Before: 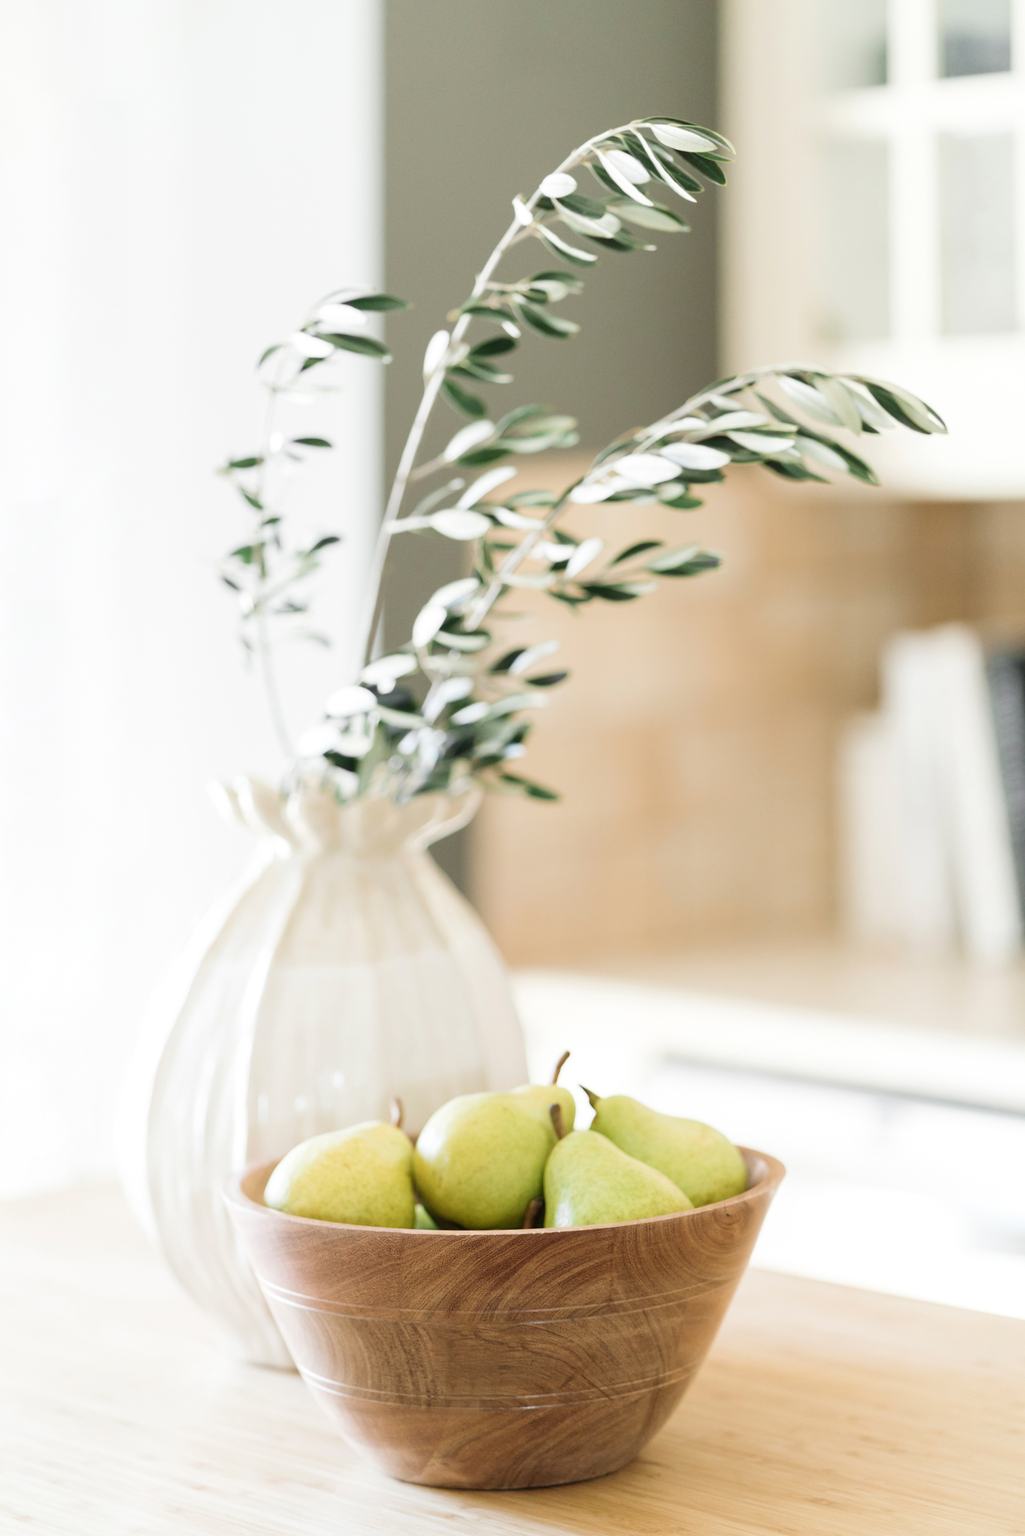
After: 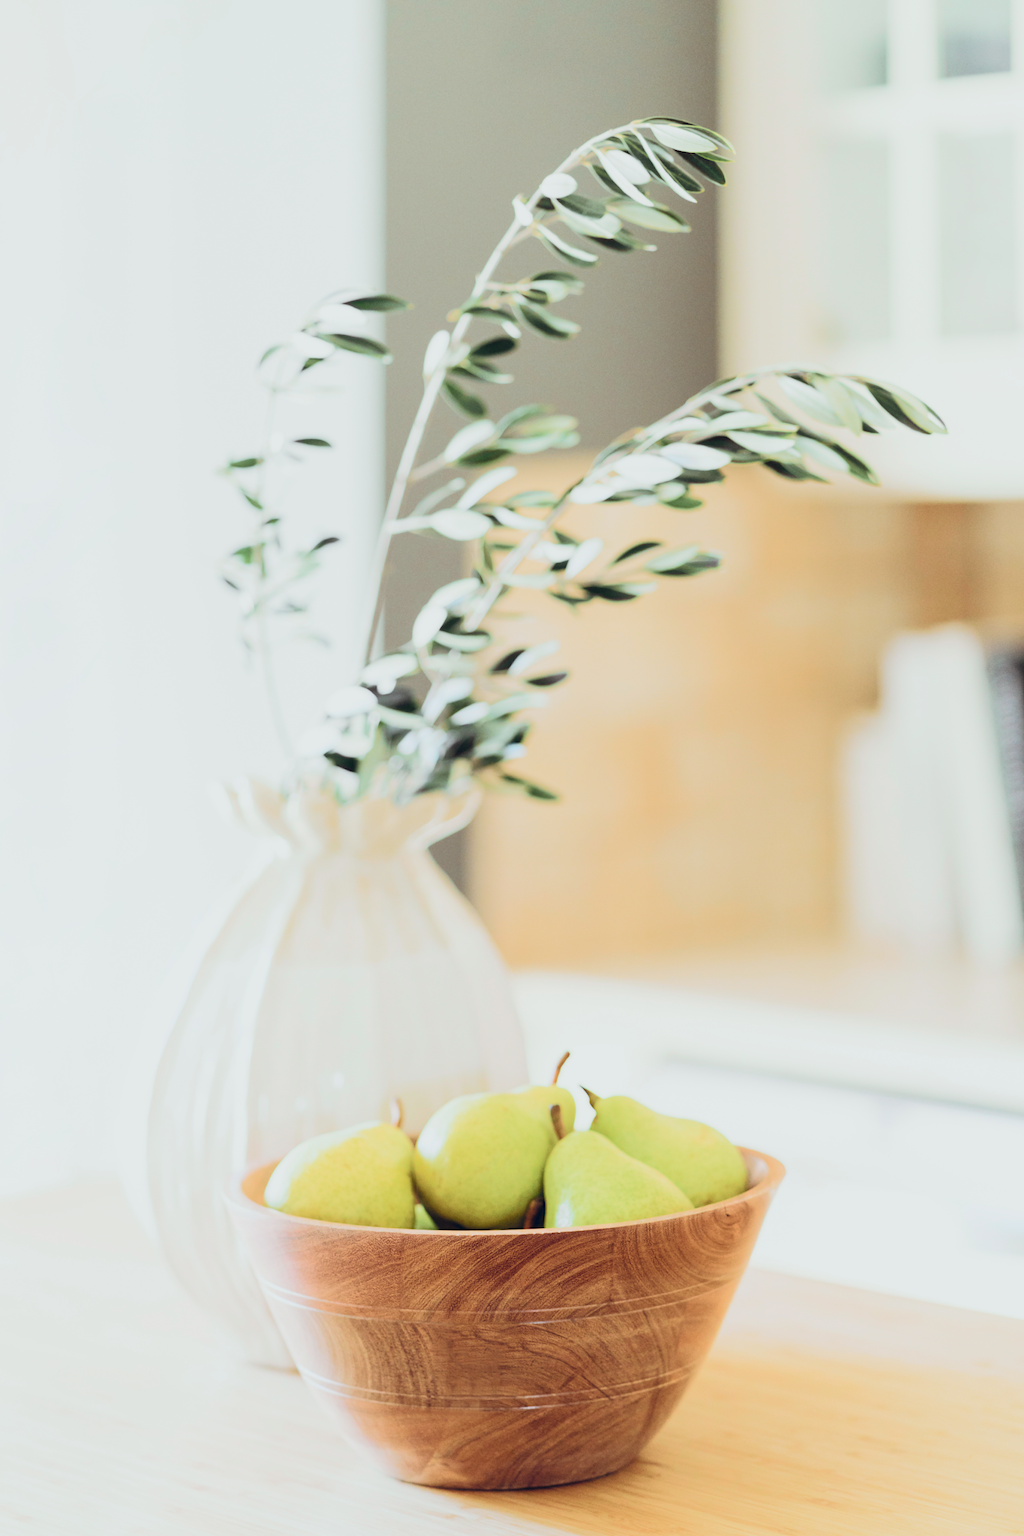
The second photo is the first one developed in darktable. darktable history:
tone curve: curves: ch0 [(0, 0.017) (0.091, 0.046) (0.298, 0.287) (0.439, 0.482) (0.64, 0.729) (0.785, 0.817) (0.995, 0.917)]; ch1 [(0, 0) (0.384, 0.365) (0.463, 0.447) (0.486, 0.474) (0.503, 0.497) (0.526, 0.52) (0.555, 0.564) (0.578, 0.595) (0.638, 0.644) (0.766, 0.773) (1, 1)]; ch2 [(0, 0) (0.374, 0.344) (0.449, 0.434) (0.501, 0.501) (0.528, 0.519) (0.569, 0.589) (0.61, 0.646) (0.666, 0.688) (1, 1)], color space Lab, independent channels, preserve colors none
color balance rgb: shadows lift › chroma 9.92%, shadows lift › hue 45.12°, power › luminance 3.26%, power › hue 231.93°, global offset › luminance 0.4%, global offset › chroma 0.21%, global offset › hue 255.02°
